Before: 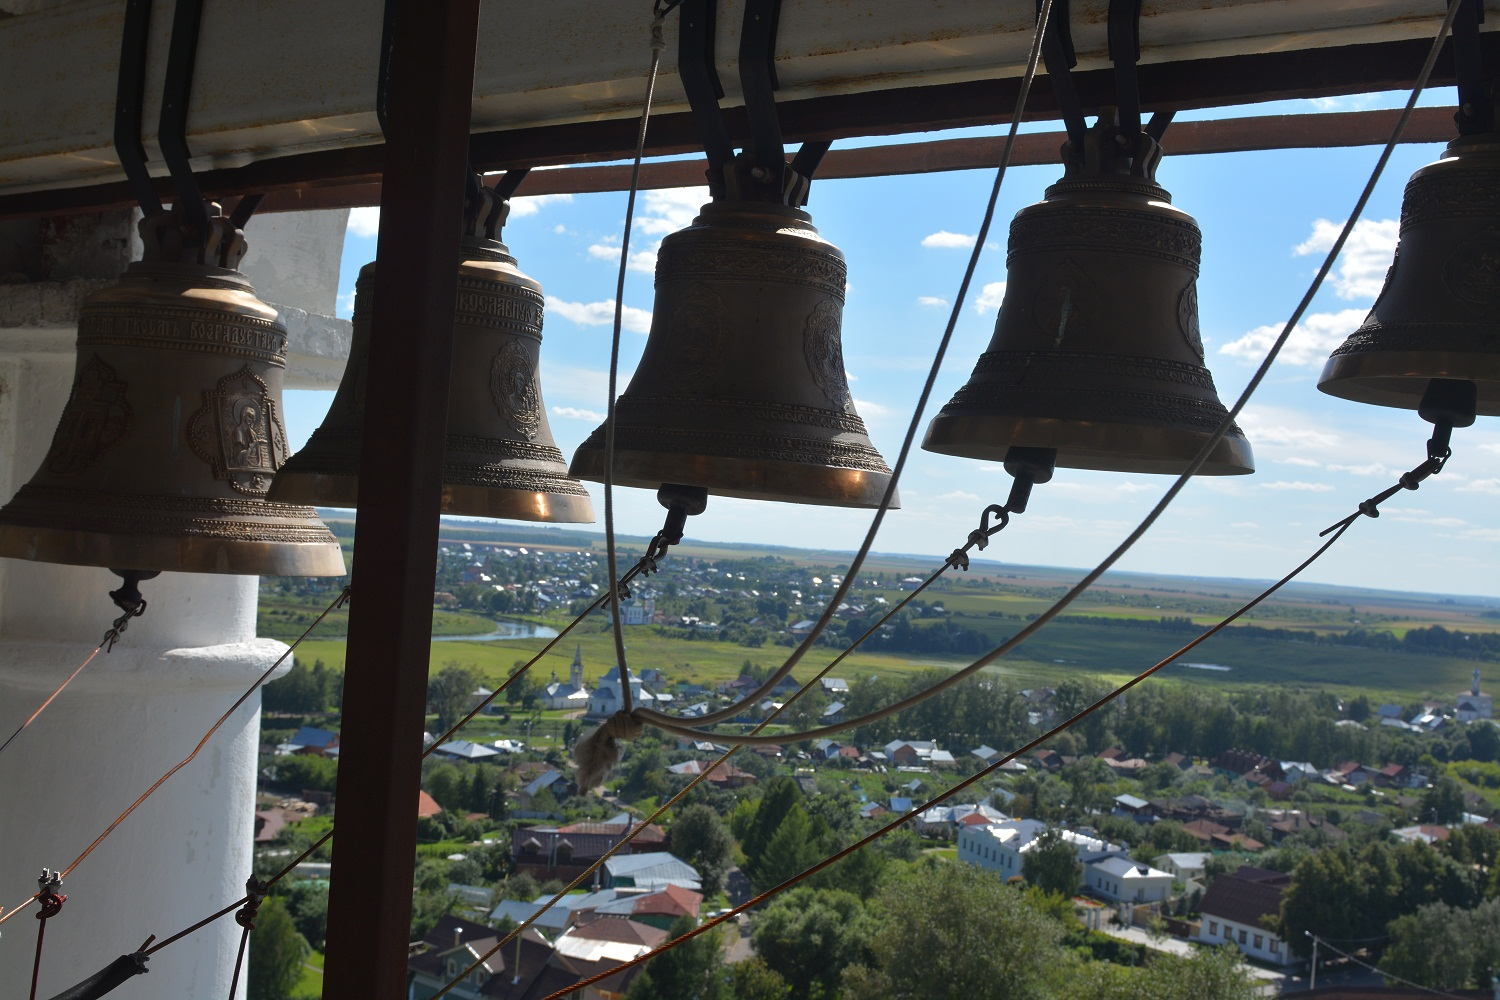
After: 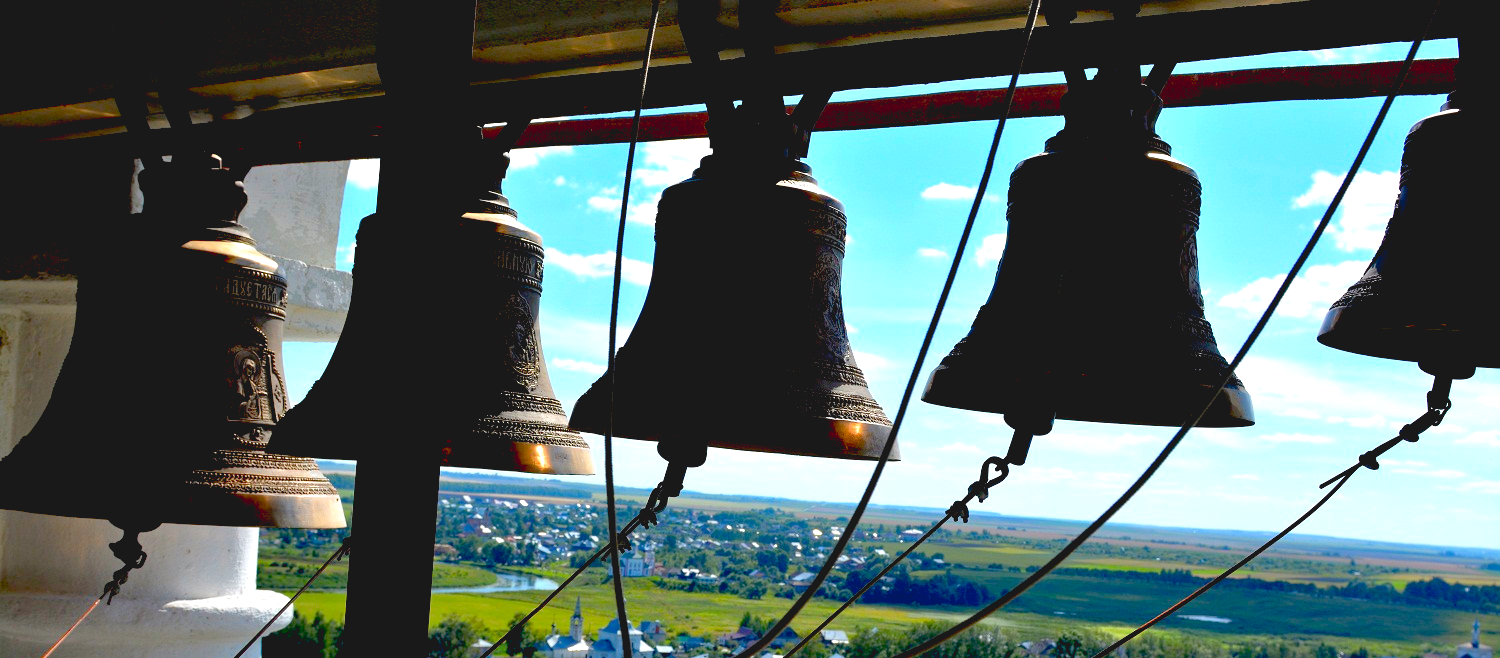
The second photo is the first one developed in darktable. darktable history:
color balance rgb: linear chroma grading › global chroma 1.043%, linear chroma grading › mid-tones -0.751%, perceptual saturation grading › global saturation 0.682%
crop and rotate: top 4.829%, bottom 29.346%
exposure: black level correction 0.036, exposure 0.904 EV, compensate highlight preservation false
contrast brightness saturation: contrast -0.171, saturation 0.19
haze removal: compatibility mode true, adaptive false
